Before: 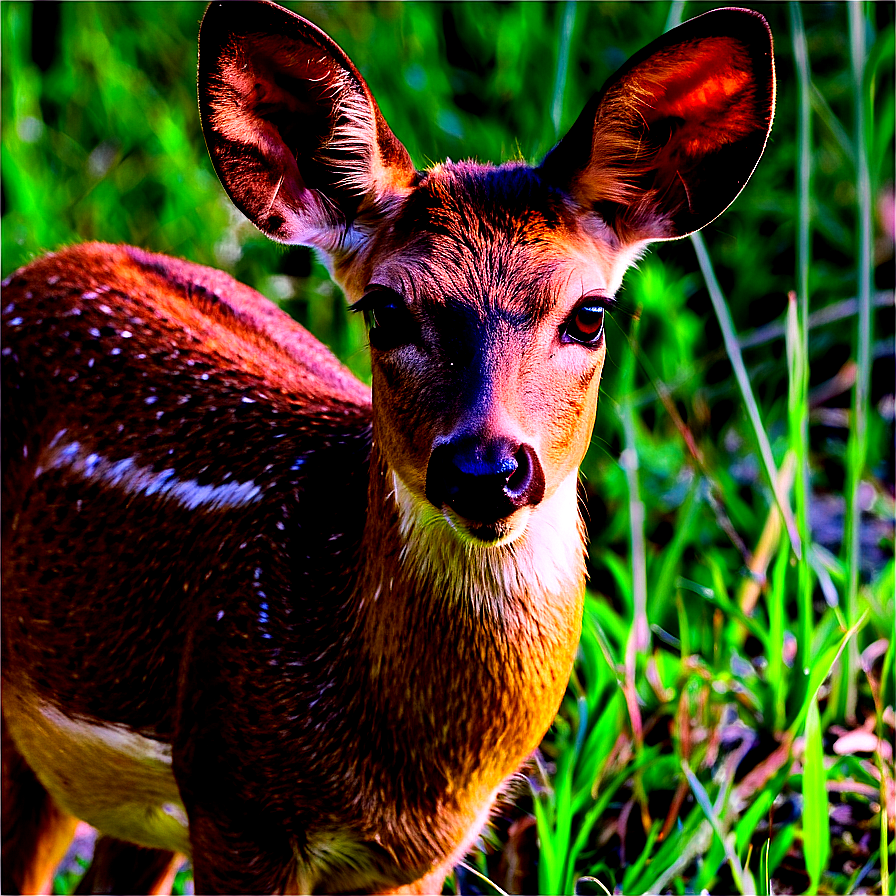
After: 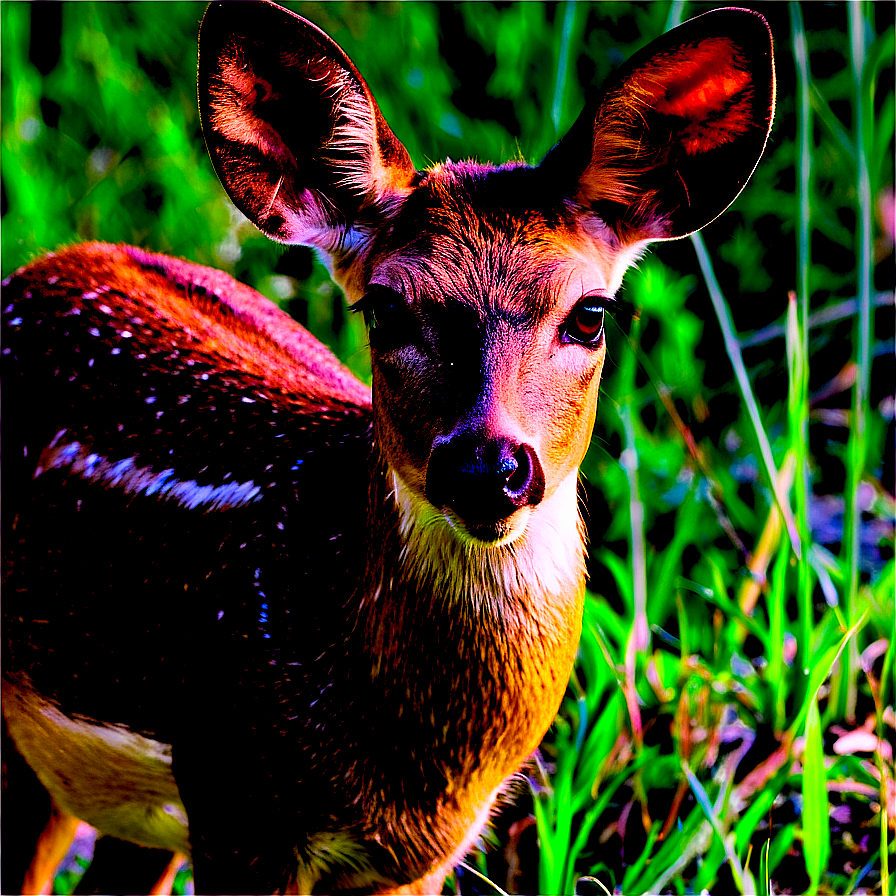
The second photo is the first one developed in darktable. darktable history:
color balance rgb: global offset › luminance -1.434%, linear chroma grading › global chroma 14.647%, perceptual saturation grading › global saturation 0.829%, global vibrance 20%
